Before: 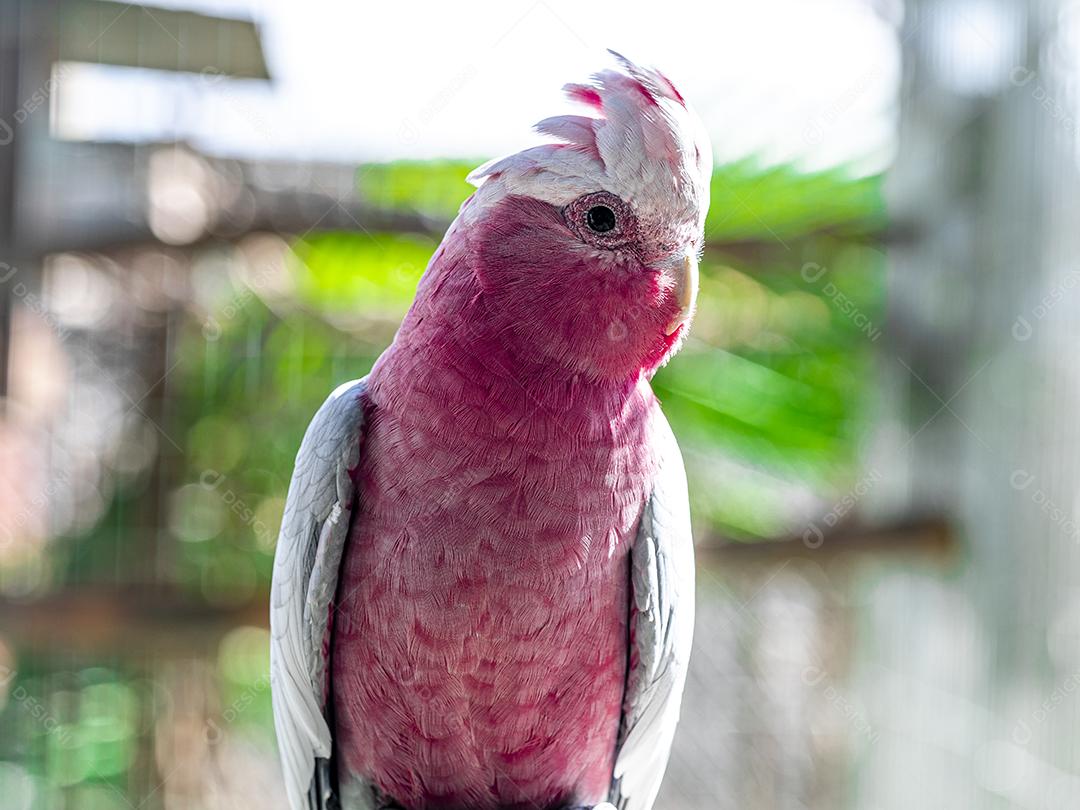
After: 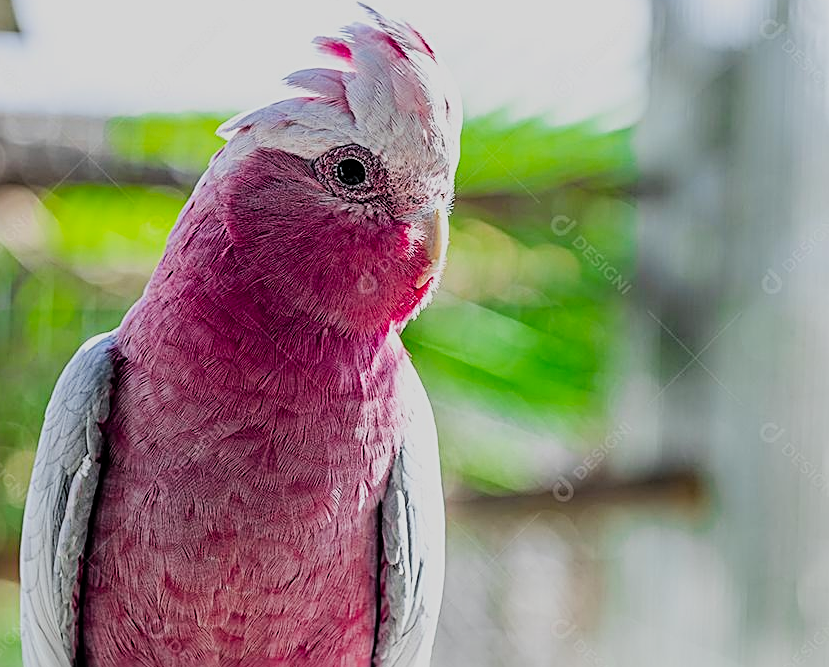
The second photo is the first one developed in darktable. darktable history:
sharpen: radius 2.54, amount 0.643
contrast brightness saturation: contrast 0.038, saturation 0.164
filmic rgb: black relative exposure -7.65 EV, white relative exposure 4.56 EV, hardness 3.61
crop: left 23.239%, top 5.886%, bottom 11.719%
